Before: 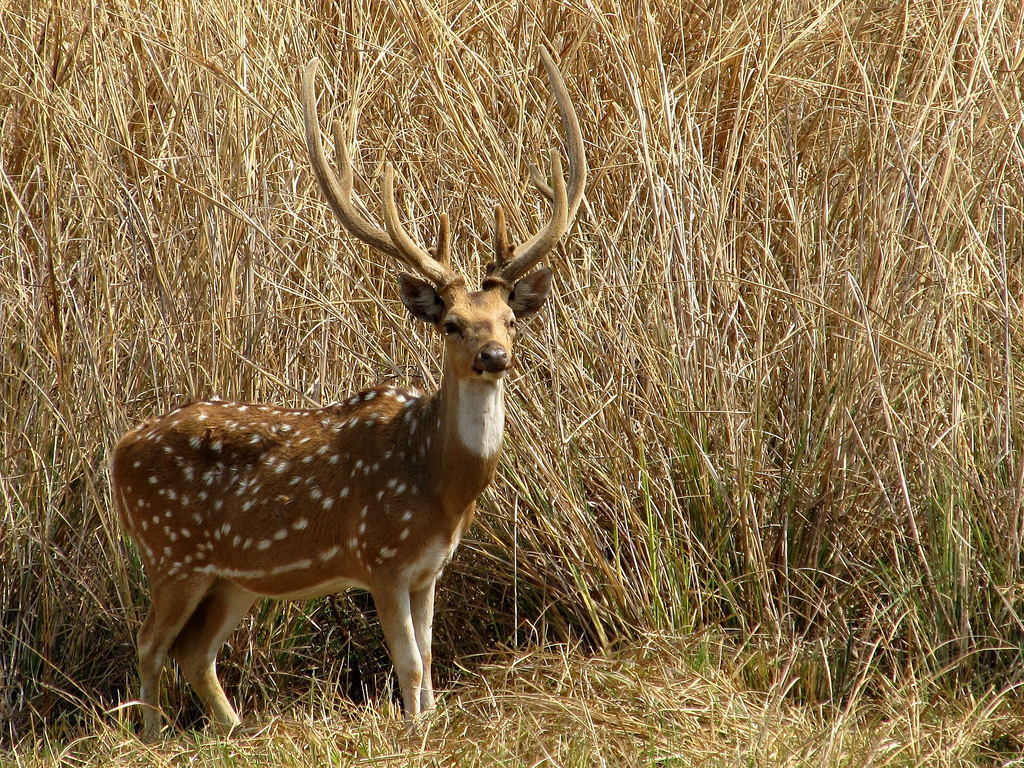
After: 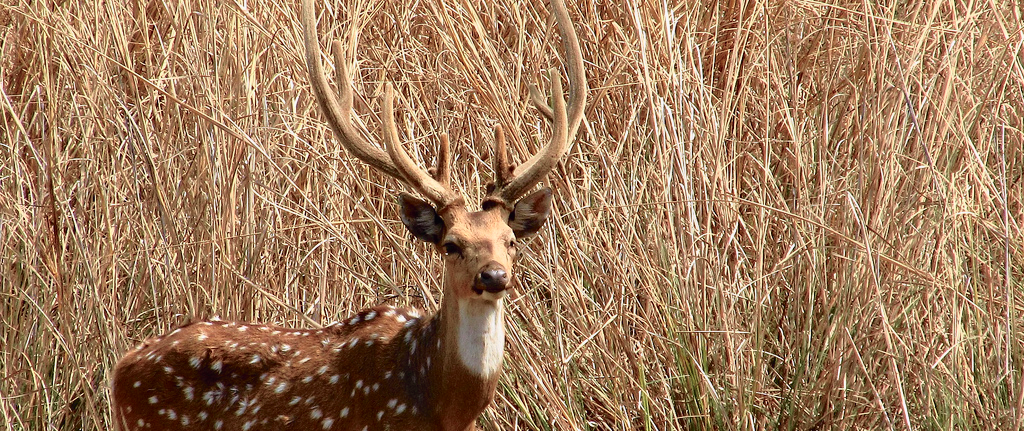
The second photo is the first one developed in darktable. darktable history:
tone curve: curves: ch0 [(0, 0.009) (0.105, 0.08) (0.195, 0.18) (0.283, 0.316) (0.384, 0.434) (0.485, 0.531) (0.638, 0.69) (0.81, 0.872) (1, 0.977)]; ch1 [(0, 0) (0.161, 0.092) (0.35, 0.33) (0.379, 0.401) (0.456, 0.469) (0.498, 0.502) (0.52, 0.536) (0.586, 0.617) (0.635, 0.655) (1, 1)]; ch2 [(0, 0) (0.371, 0.362) (0.437, 0.437) (0.483, 0.484) (0.53, 0.515) (0.56, 0.571) (0.622, 0.606) (1, 1)], color space Lab, independent channels, preserve colors none
crop and rotate: top 10.524%, bottom 33.323%
